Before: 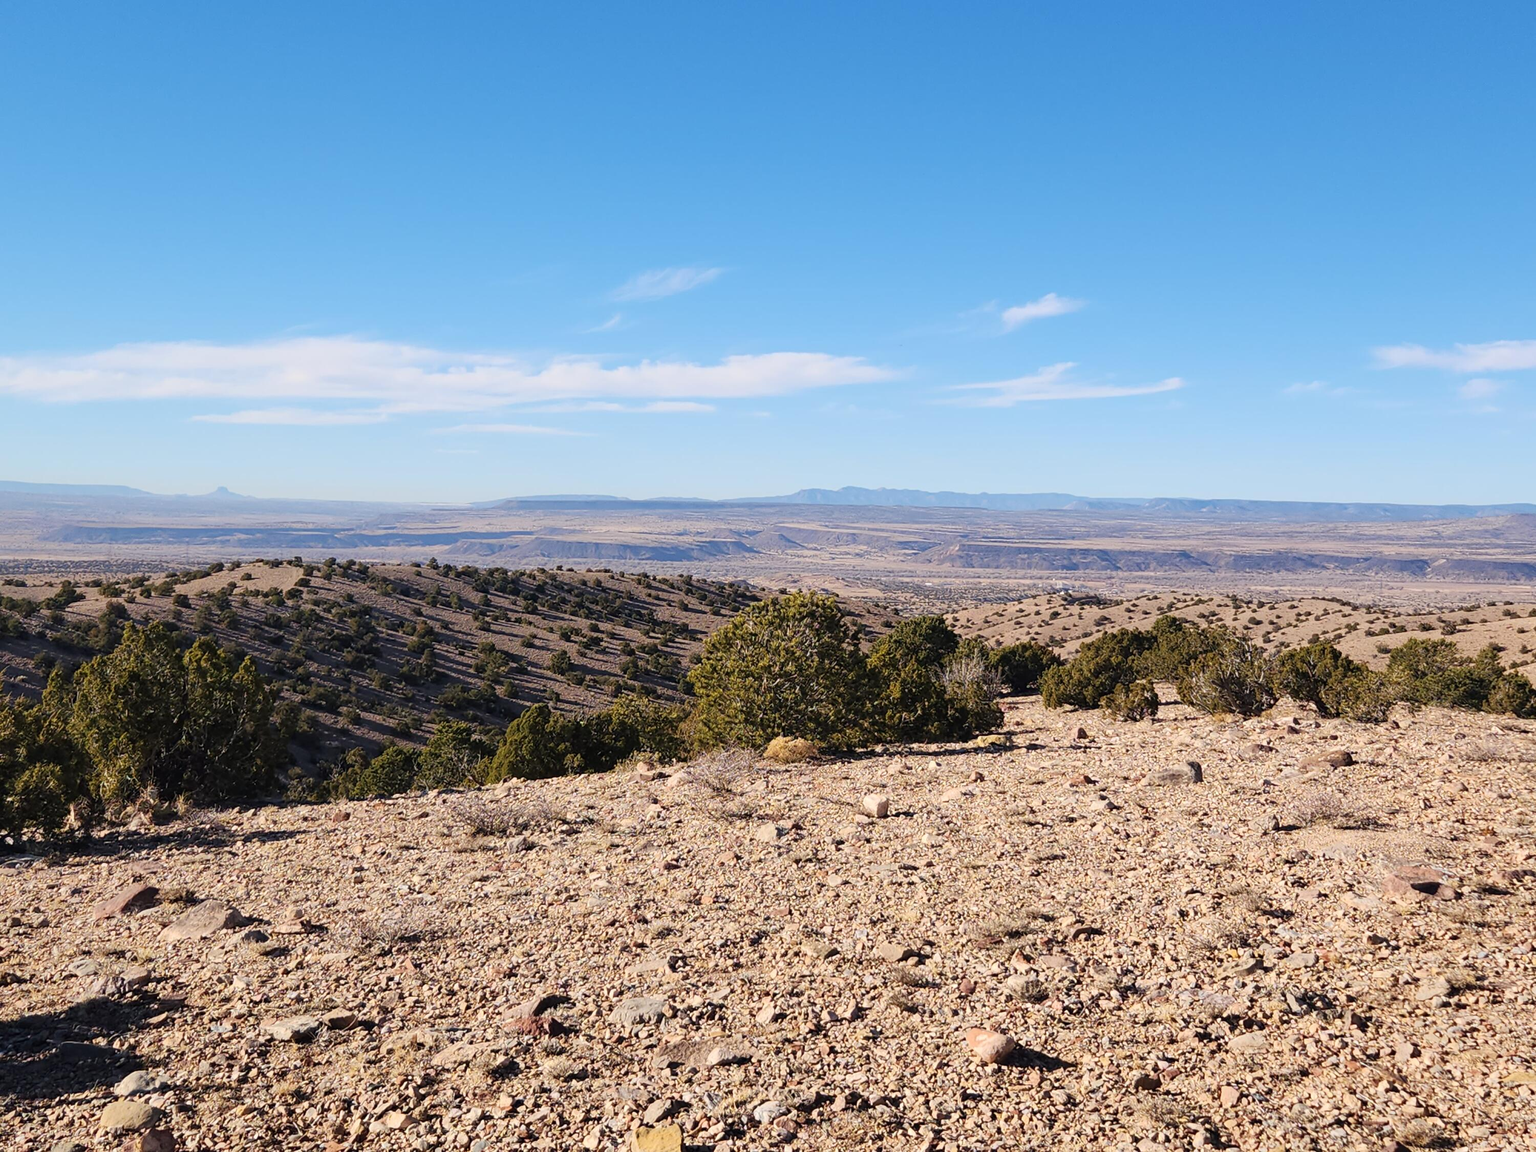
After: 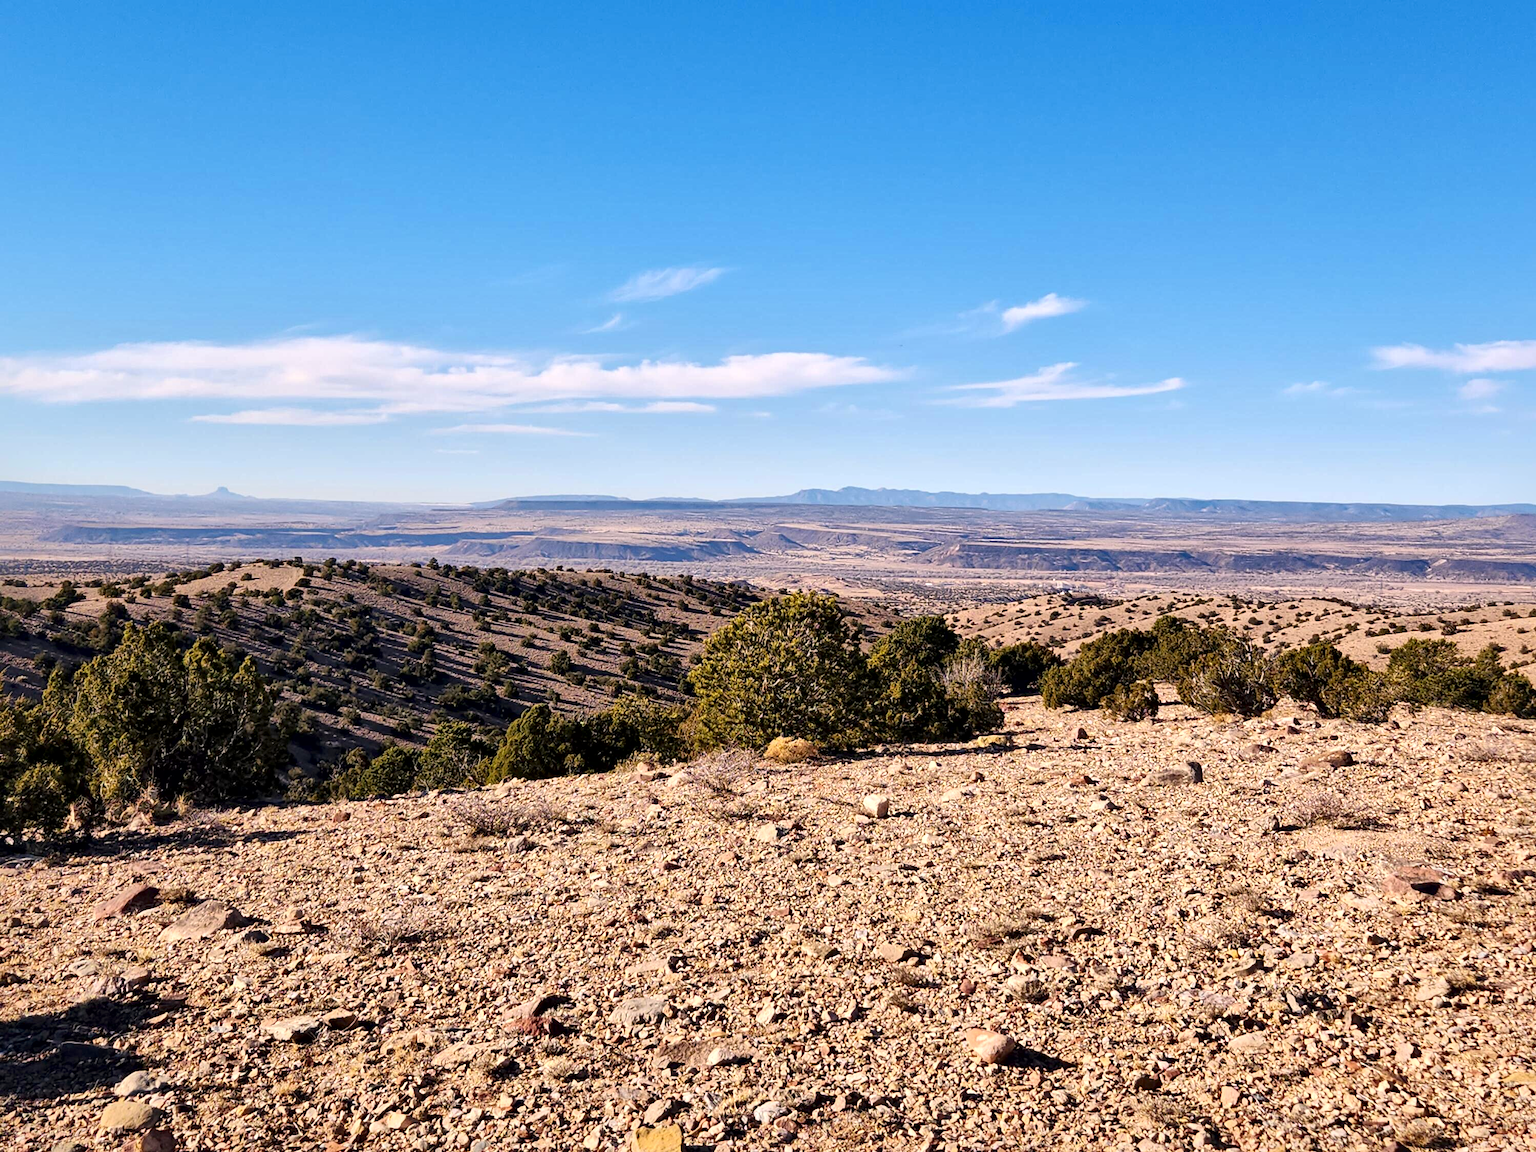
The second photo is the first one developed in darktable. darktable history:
local contrast: mode bilateral grid, contrast 69, coarseness 74, detail 181%, midtone range 0.2
color correction: highlights a* 3.23, highlights b* 2.04, saturation 1.22
